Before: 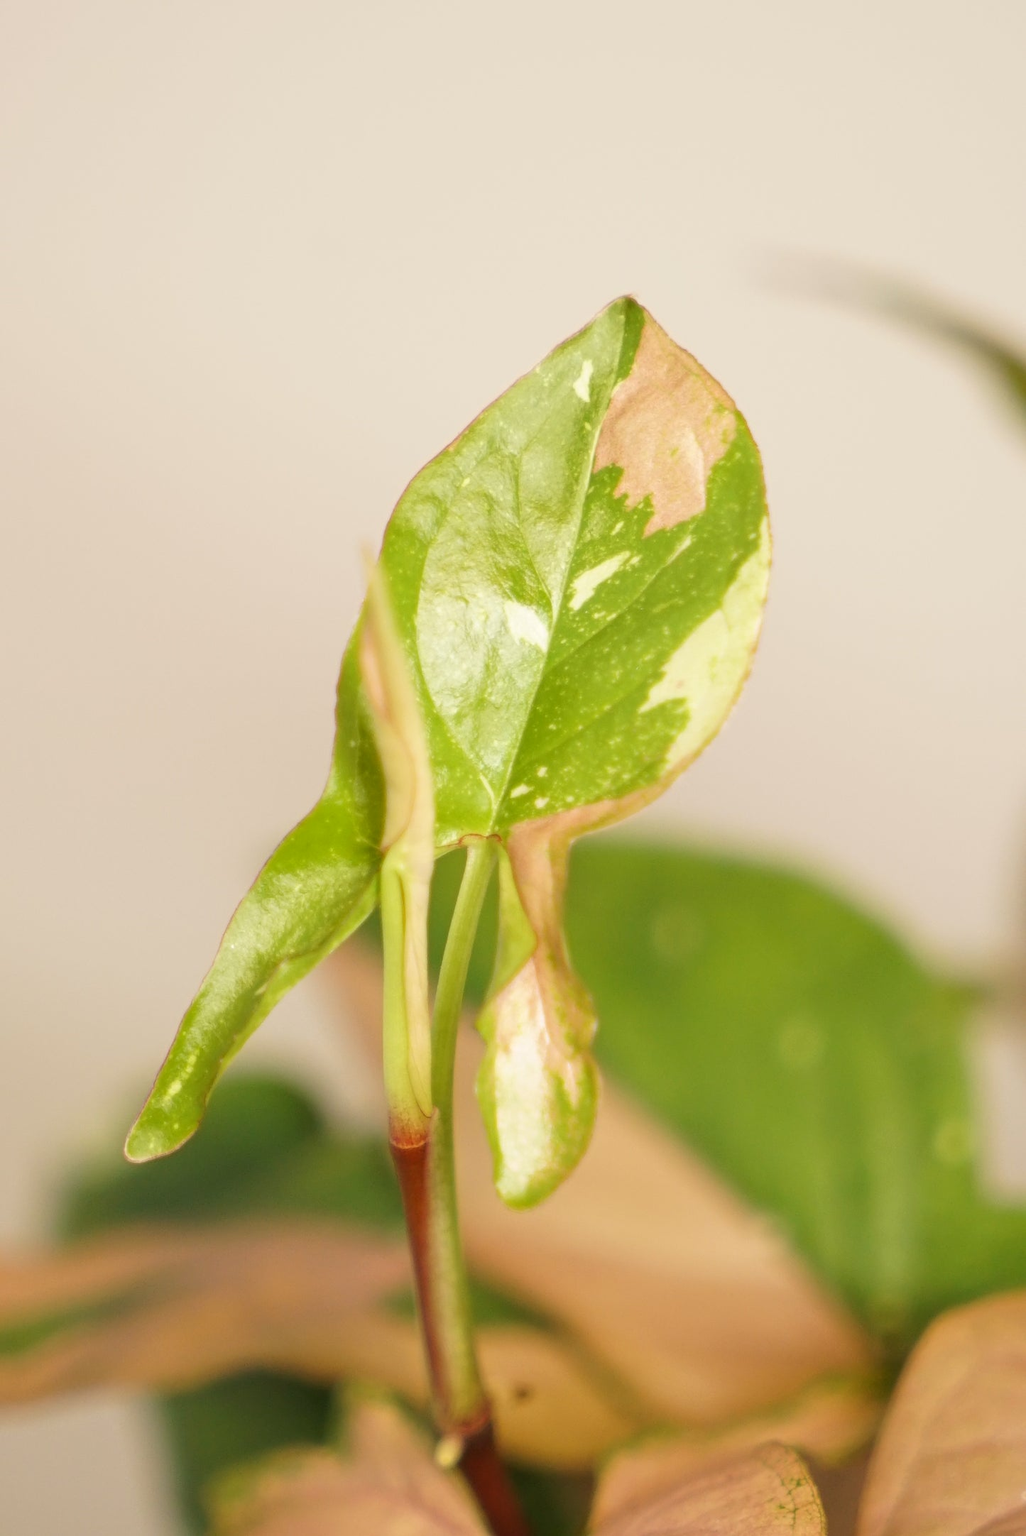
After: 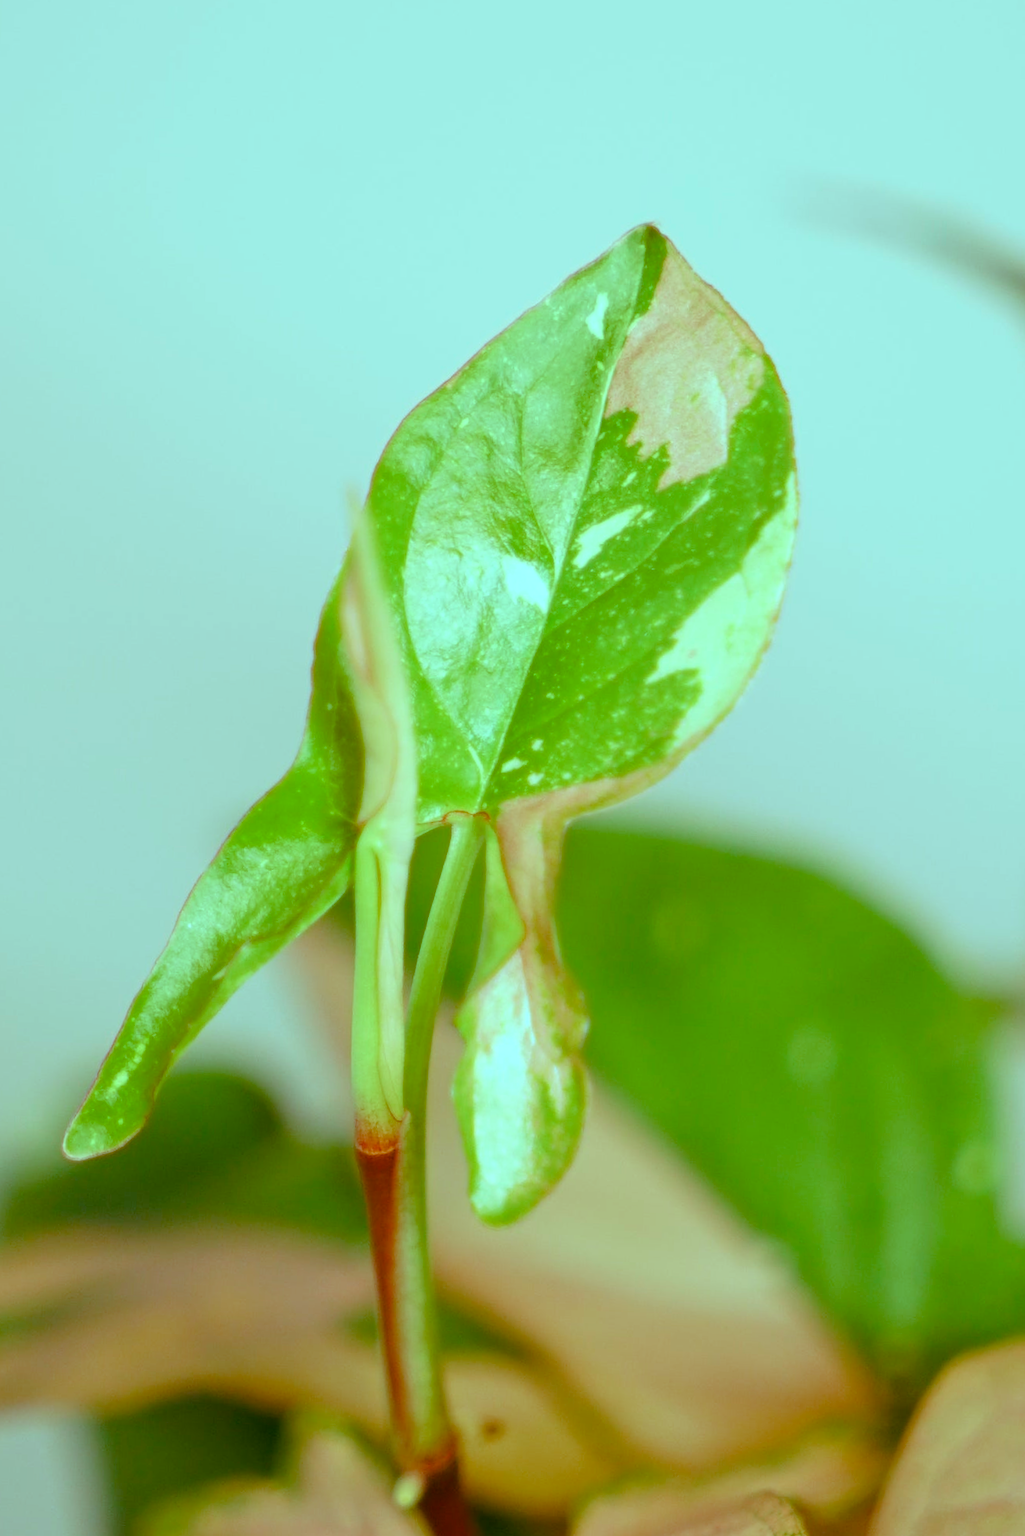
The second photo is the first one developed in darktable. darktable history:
exposure: exposure 0.507 EV, compensate highlight preservation false
color balance rgb: shadows lift › luminance -7.7%, shadows lift › chroma 2.13%, shadows lift › hue 165.27°, power › luminance -7.77%, power › chroma 1.34%, power › hue 330.55°, highlights gain › luminance -33.33%, highlights gain › chroma 5.68%, highlights gain › hue 217.2°, global offset › luminance -0.33%, global offset › chroma 0.11%, global offset › hue 165.27°, perceptual saturation grading › global saturation 27.72%, perceptual saturation grading › highlights -25%, perceptual saturation grading › mid-tones 25%, perceptual saturation grading › shadows 50%
crop and rotate: angle -1.96°, left 3.097%, top 4.154%, right 1.586%, bottom 0.529%
